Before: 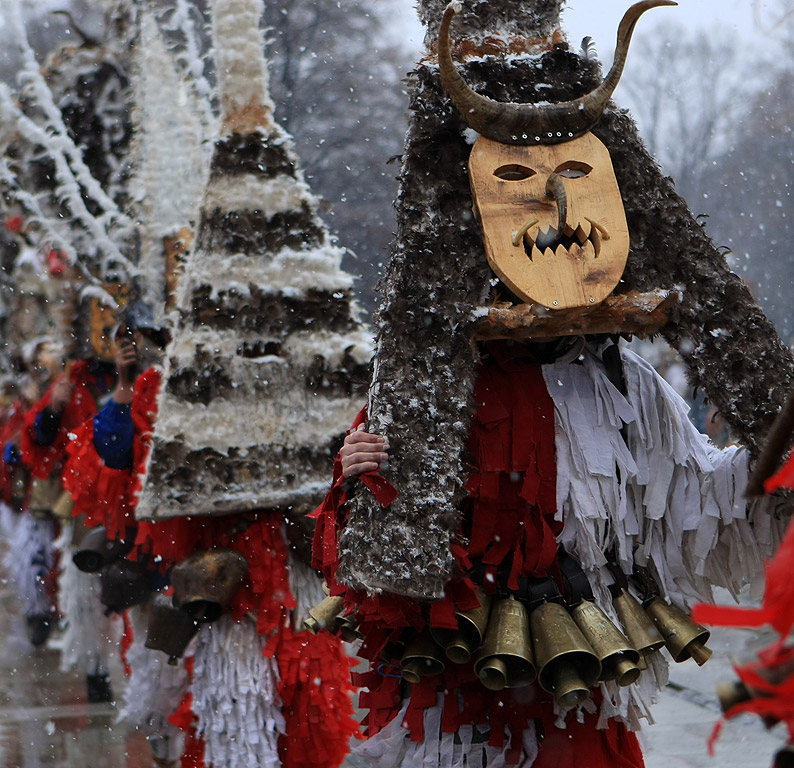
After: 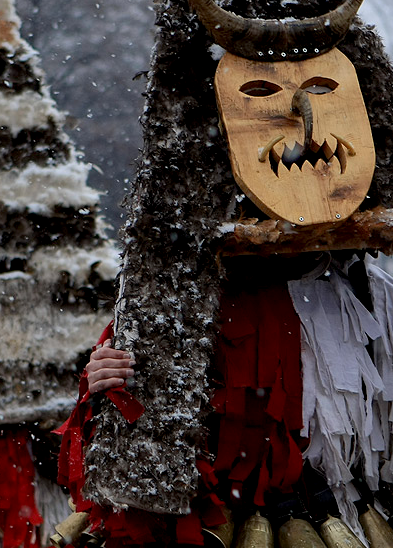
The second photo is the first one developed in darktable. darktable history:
crop: left 32.075%, top 10.976%, right 18.355%, bottom 17.596%
exposure: black level correction 0.009, exposure -0.159 EV, compensate highlight preservation false
